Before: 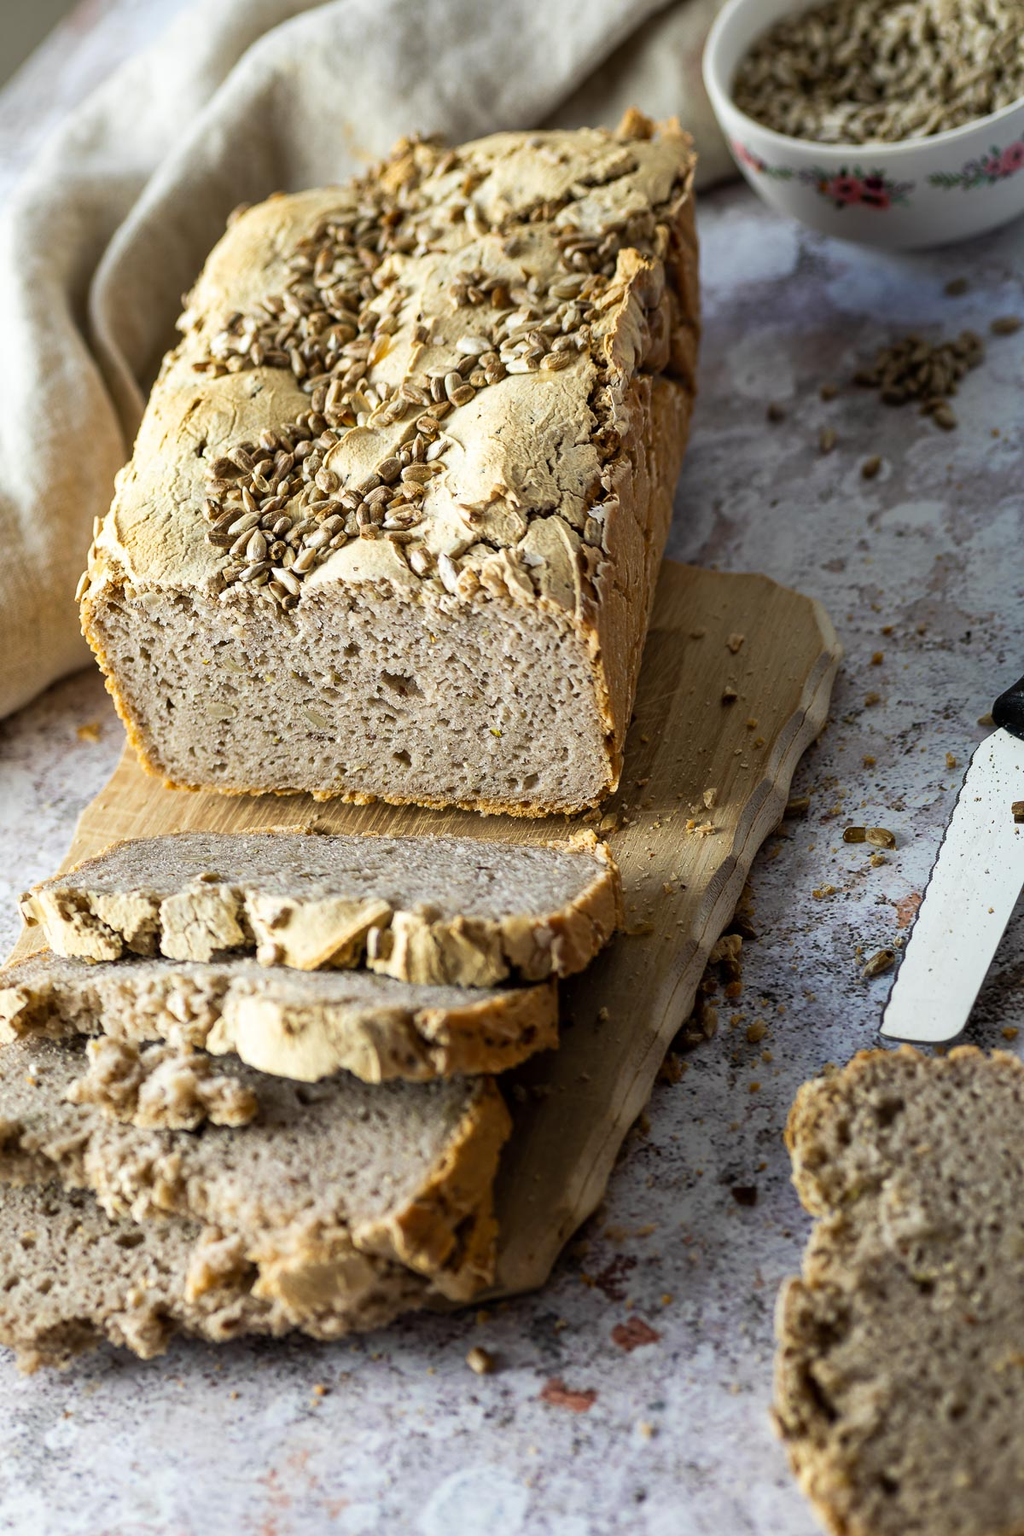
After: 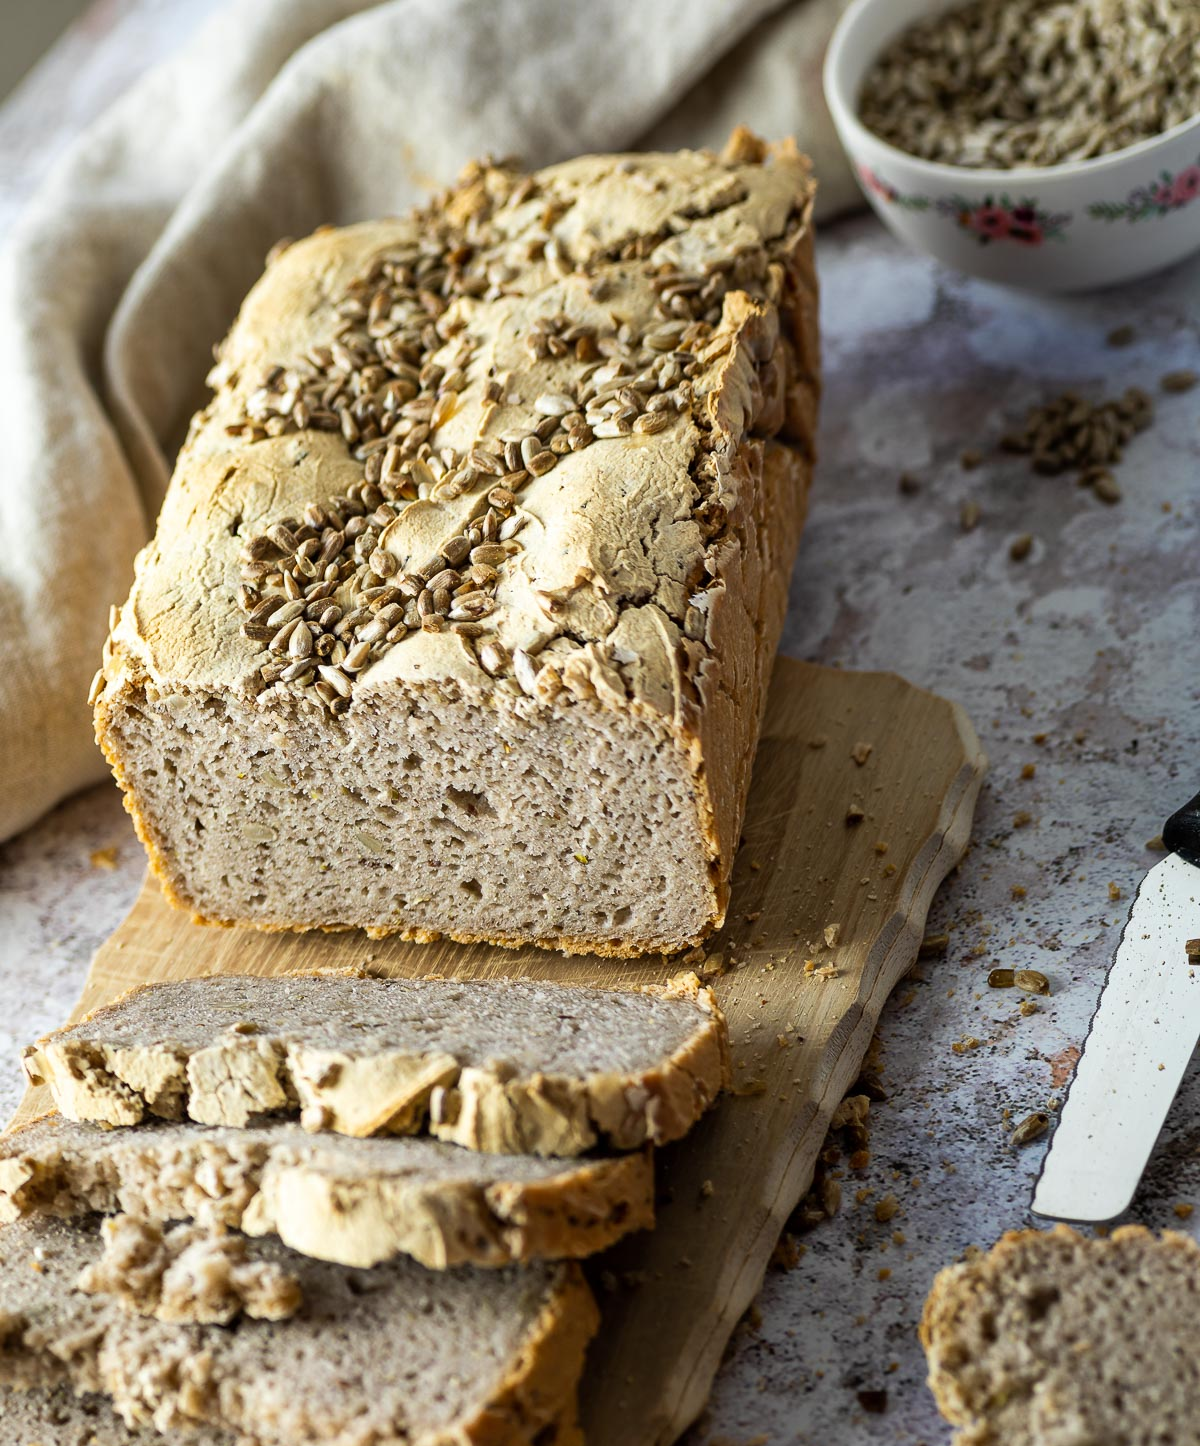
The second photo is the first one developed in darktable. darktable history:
crop: bottom 19.651%
